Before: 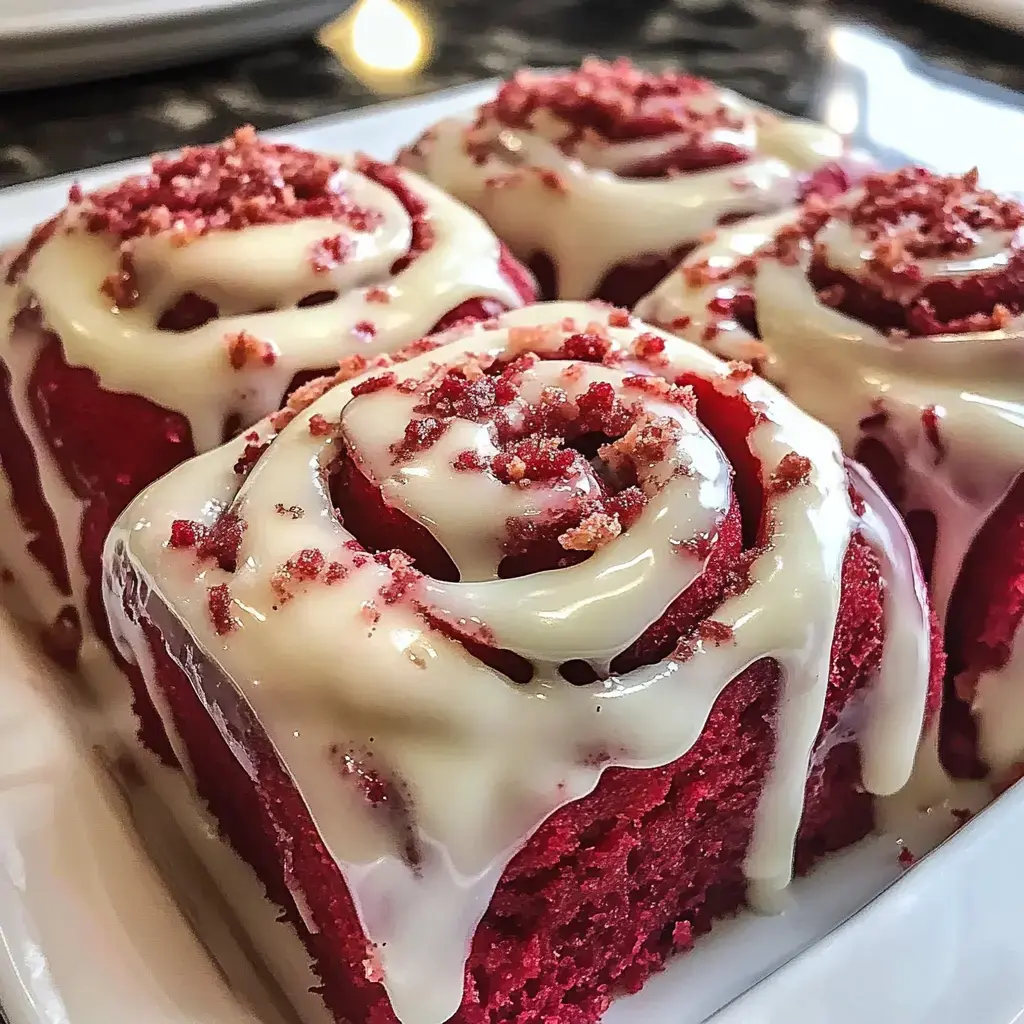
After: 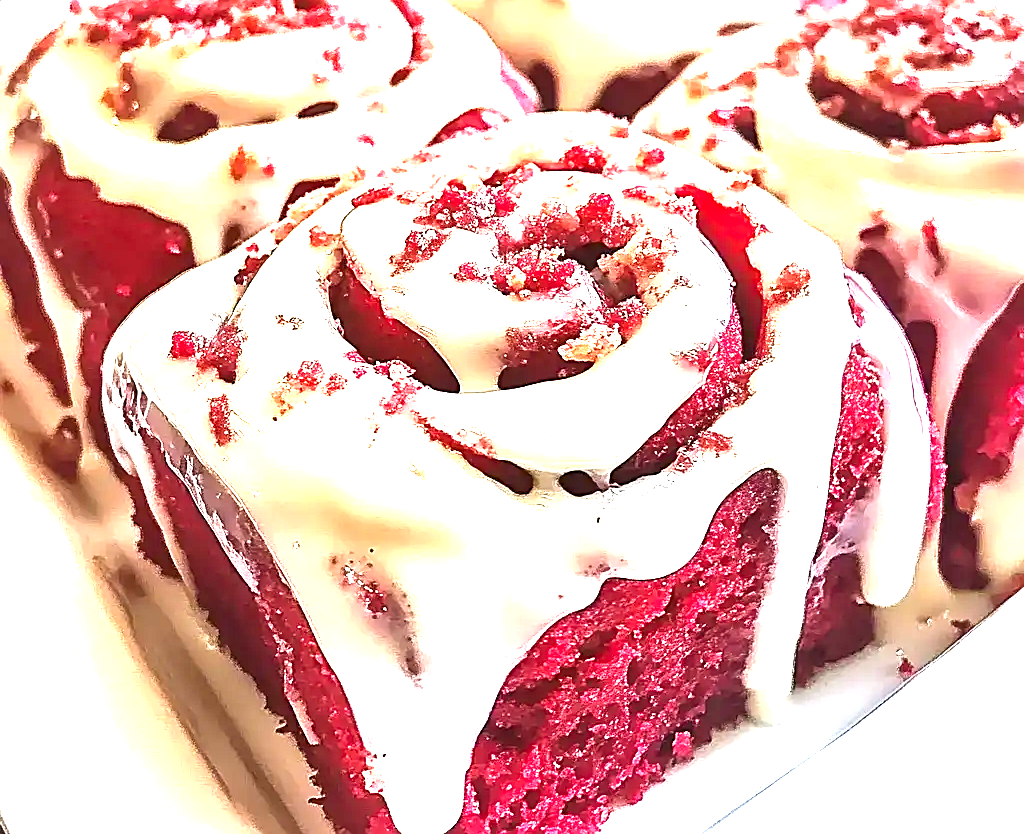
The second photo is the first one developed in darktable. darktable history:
crop and rotate: top 18.507%
exposure: black level correction 0, exposure 1.379 EV, compensate exposure bias true, compensate highlight preservation false
levels: levels [0, 0.394, 0.787]
sharpen: on, module defaults
